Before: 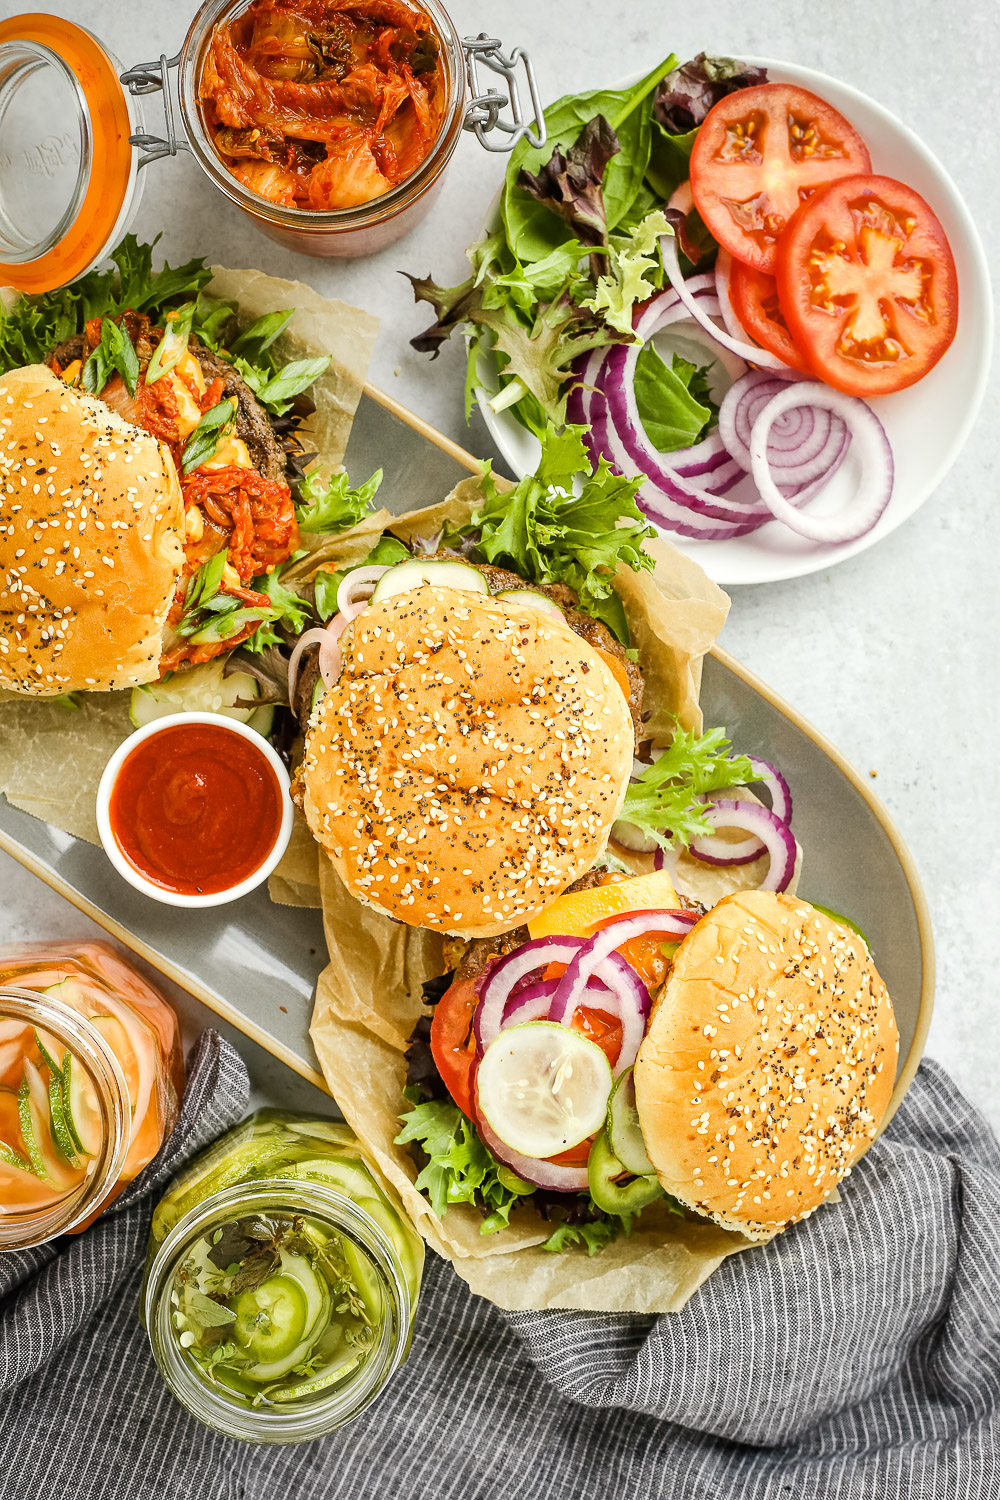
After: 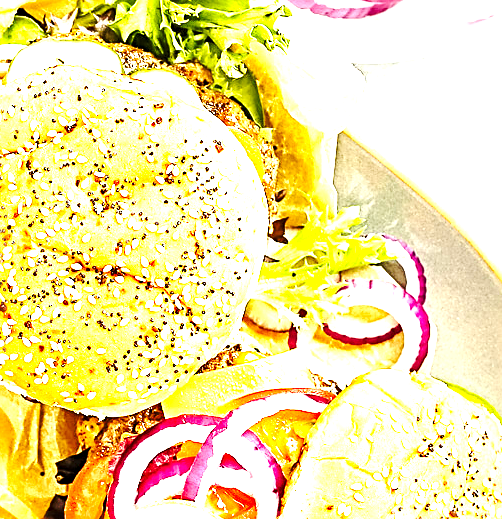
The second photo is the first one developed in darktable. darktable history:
levels: levels [0, 0.394, 0.787]
sharpen: radius 2.817, amount 0.715
base curve: curves: ch0 [(0, 0) (0.032, 0.037) (0.105, 0.228) (0.435, 0.76) (0.856, 0.983) (1, 1)], preserve colors none
crop: left 36.607%, top 34.735%, right 13.146%, bottom 30.611%
